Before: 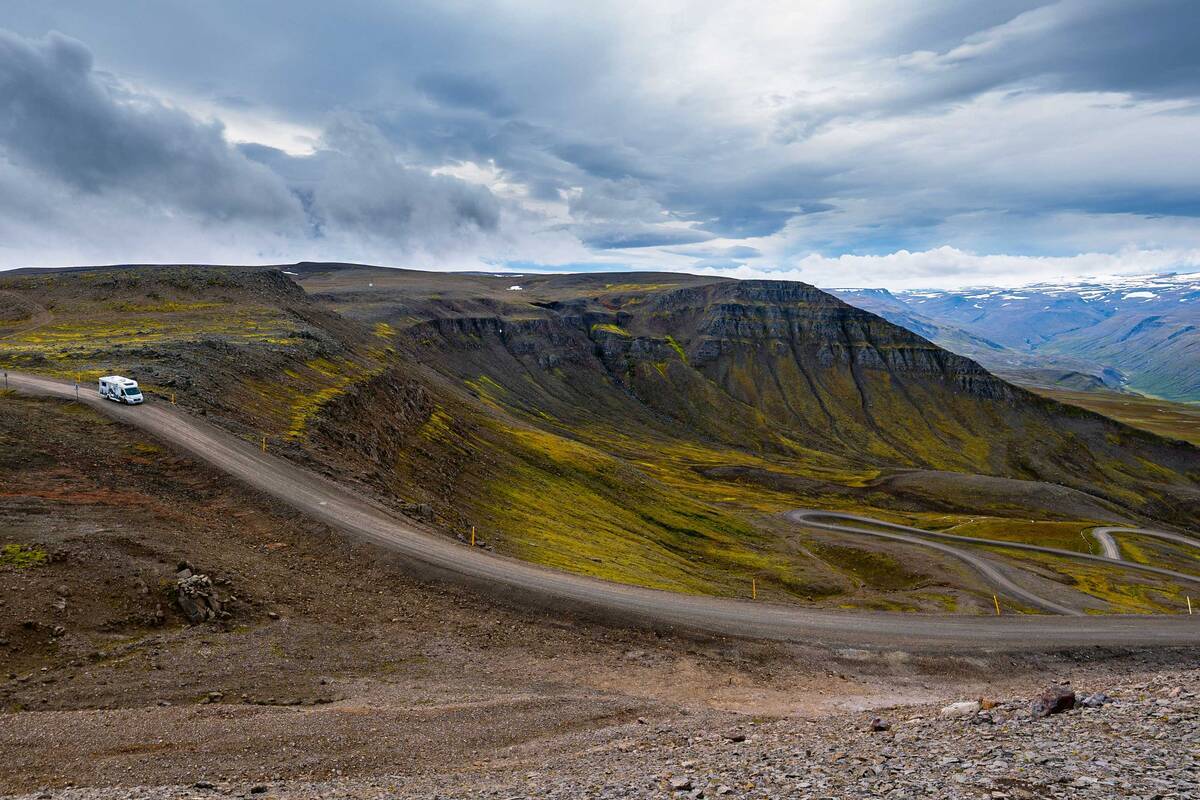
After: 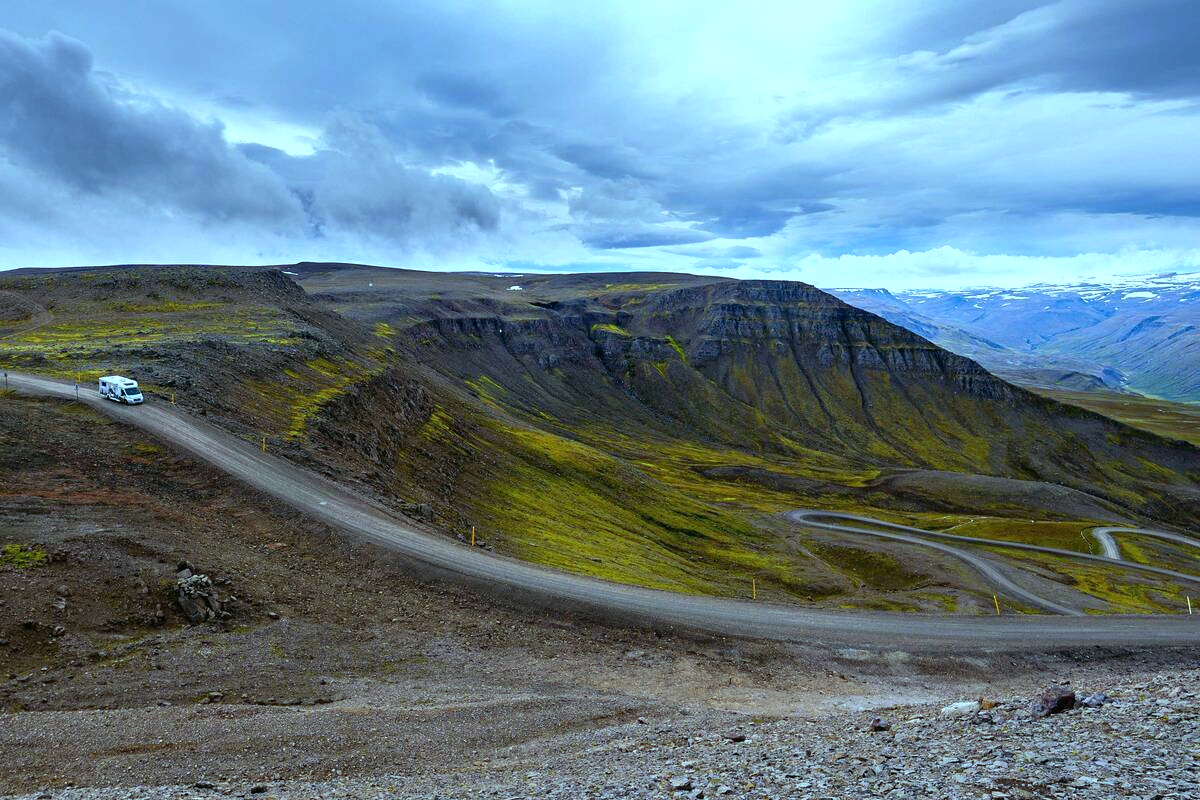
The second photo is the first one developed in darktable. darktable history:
color balance: mode lift, gamma, gain (sRGB), lift [0.997, 0.979, 1.021, 1.011], gamma [1, 1.084, 0.916, 0.998], gain [1, 0.87, 1.13, 1.101], contrast 4.55%, contrast fulcrum 38.24%, output saturation 104.09%
rgb levels: preserve colors max RGB
white balance: red 0.967, blue 1.119, emerald 0.756
